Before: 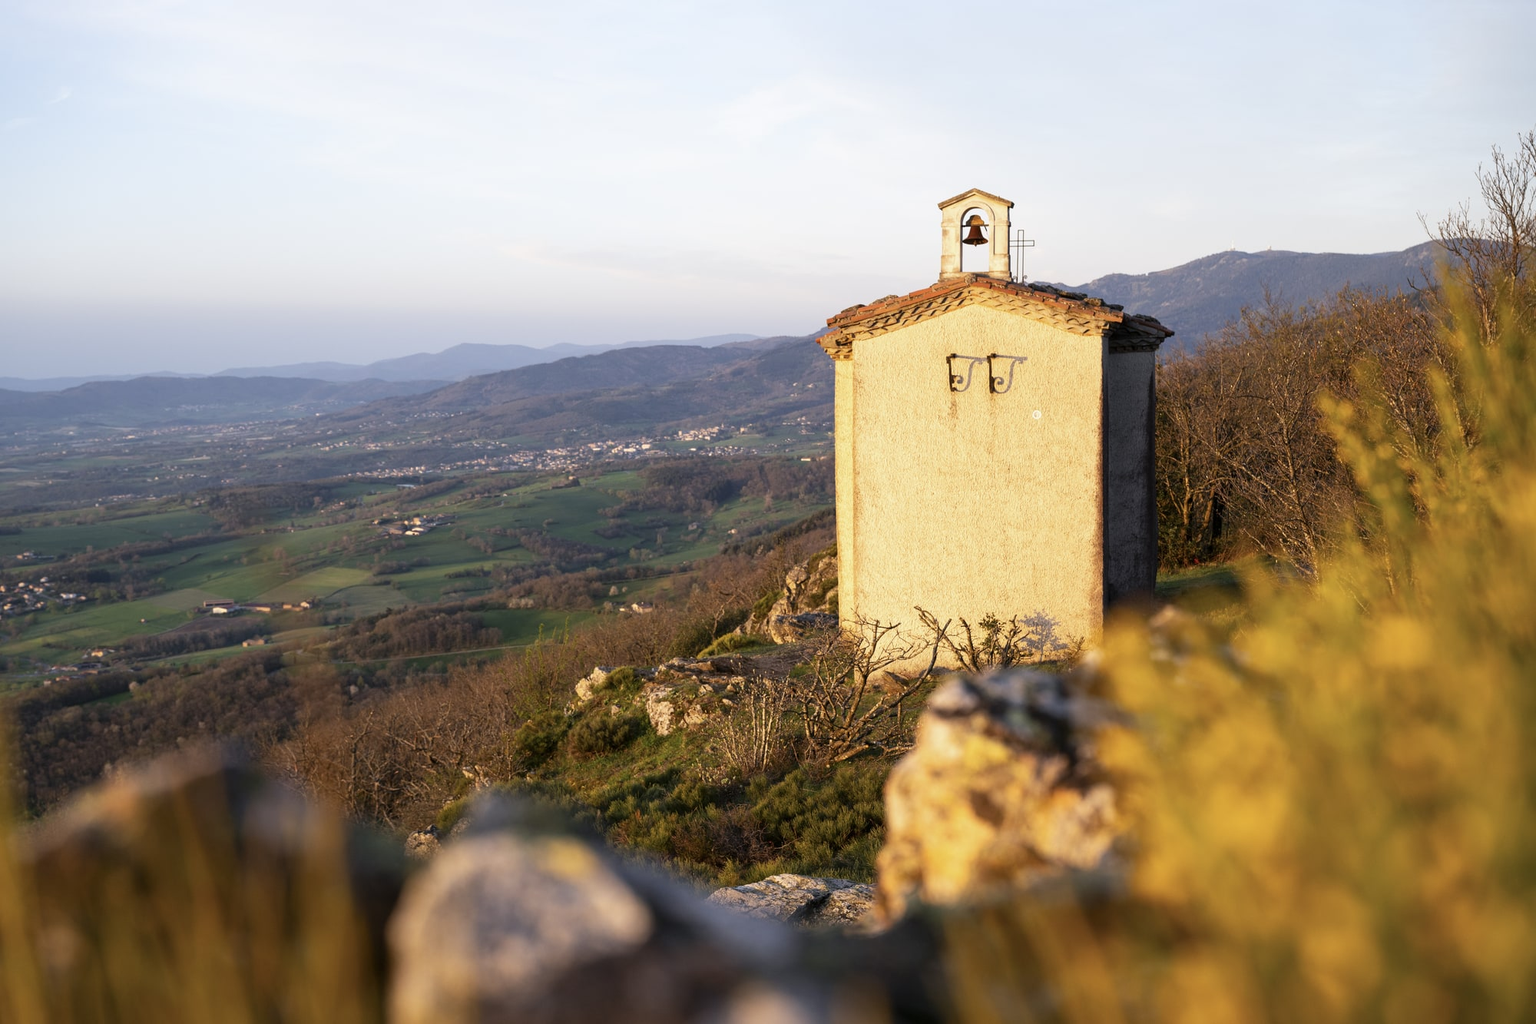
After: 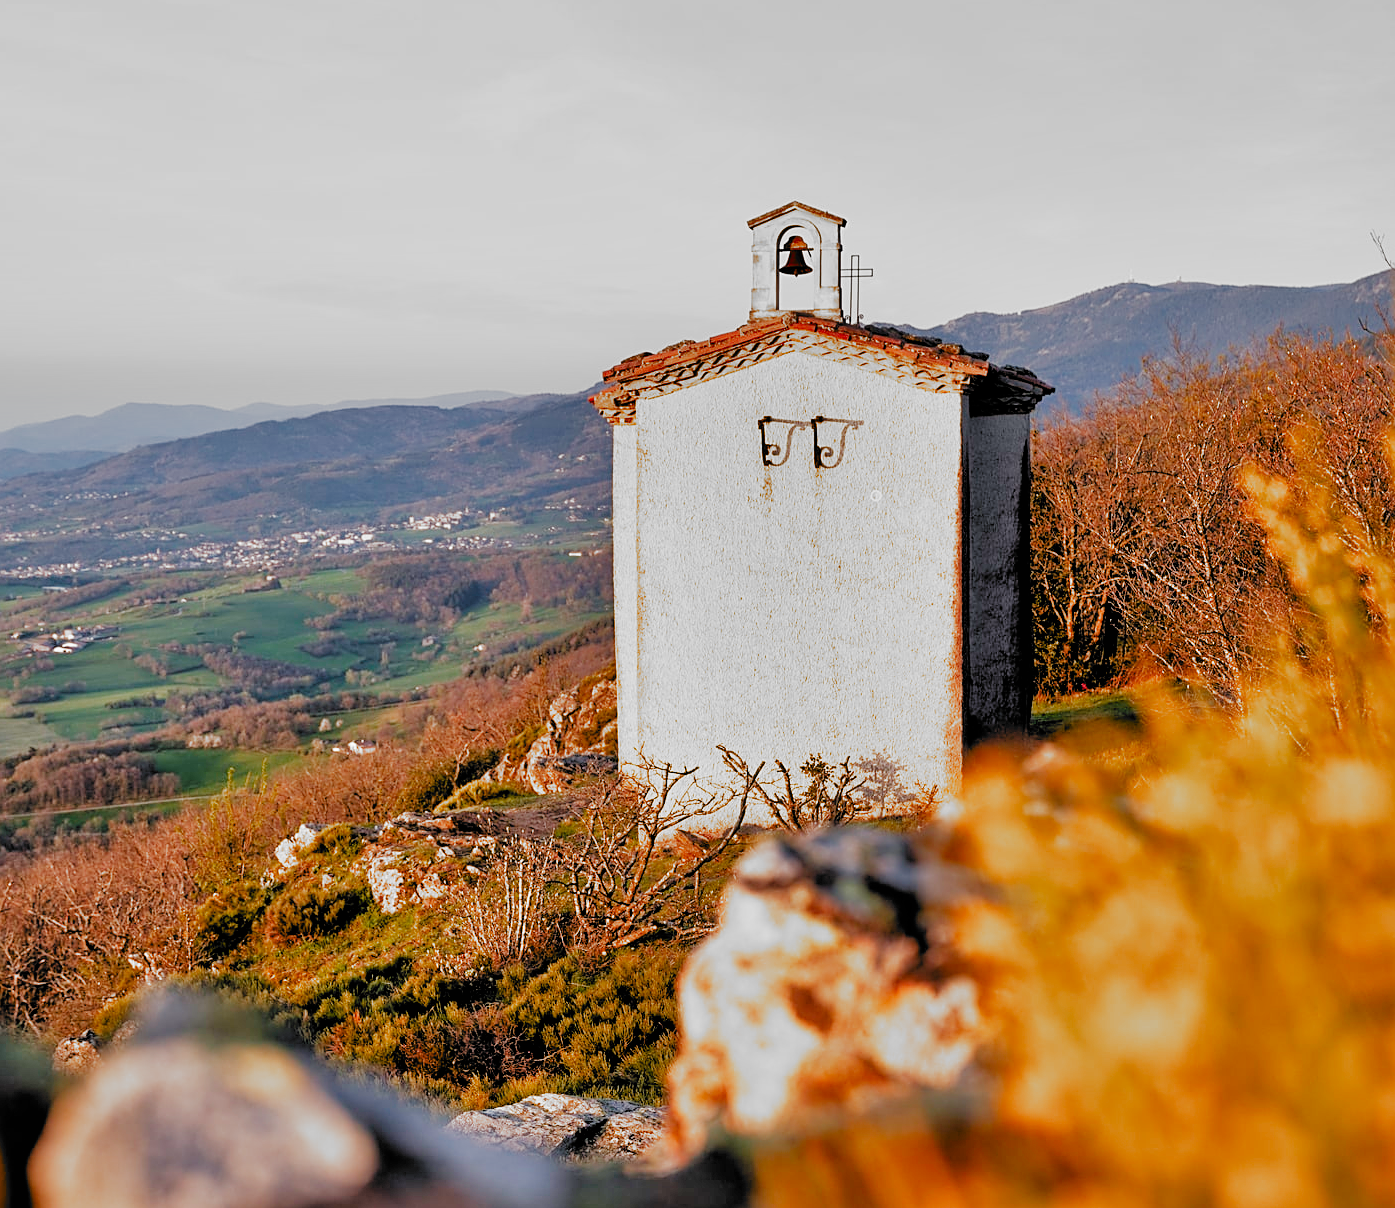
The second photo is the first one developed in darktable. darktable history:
crop and rotate: left 23.726%, top 3.338%, right 6.513%, bottom 6.02%
shadows and highlights: low approximation 0.01, soften with gaussian
sharpen: on, module defaults
exposure: compensate exposure bias true, compensate highlight preservation false
color zones: curves: ch1 [(0.235, 0.558) (0.75, 0.5)]; ch2 [(0.25, 0.462) (0.749, 0.457)]
tone equalizer: -7 EV 0.15 EV, -6 EV 0.56 EV, -5 EV 1.14 EV, -4 EV 1.35 EV, -3 EV 1.17 EV, -2 EV 0.6 EV, -1 EV 0.161 EV
filmic rgb: black relative exposure -5.05 EV, white relative exposure 3.17 EV, hardness 3.46, contrast 1.203, highlights saturation mix -30.55%, add noise in highlights 0.001, preserve chrominance no, color science v3 (2019), use custom middle-gray values true, contrast in highlights soft
